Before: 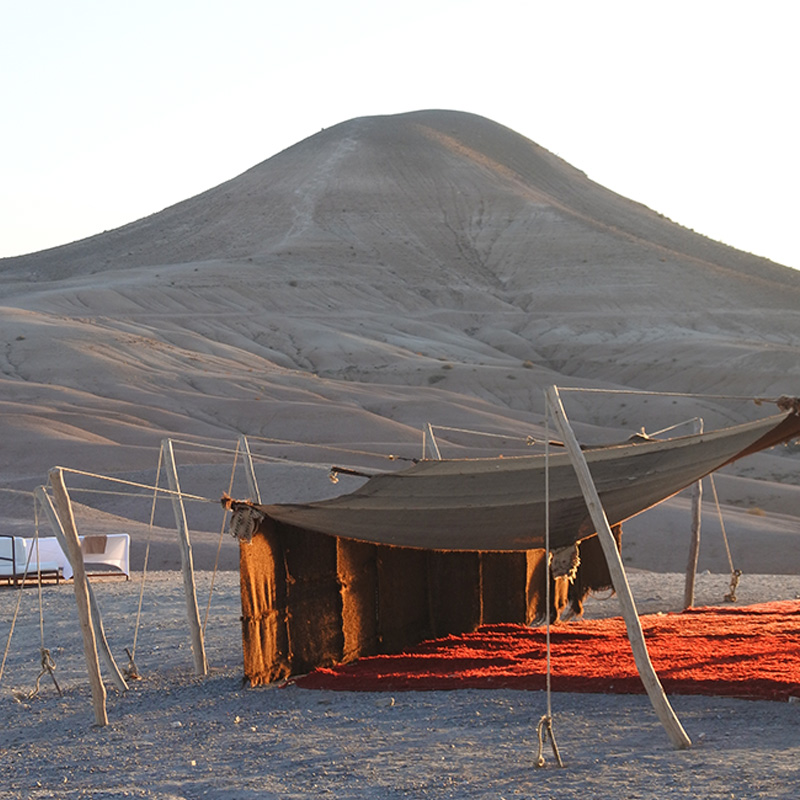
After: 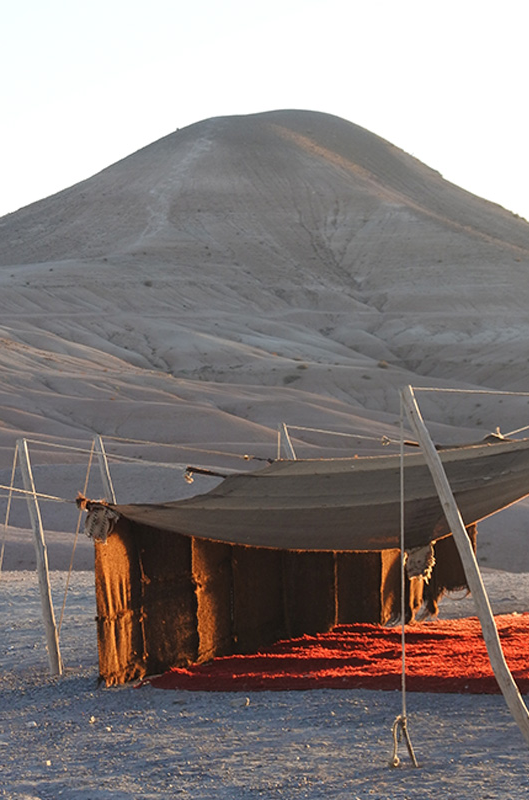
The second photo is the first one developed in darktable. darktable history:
crop and rotate: left 18.233%, right 15.626%
